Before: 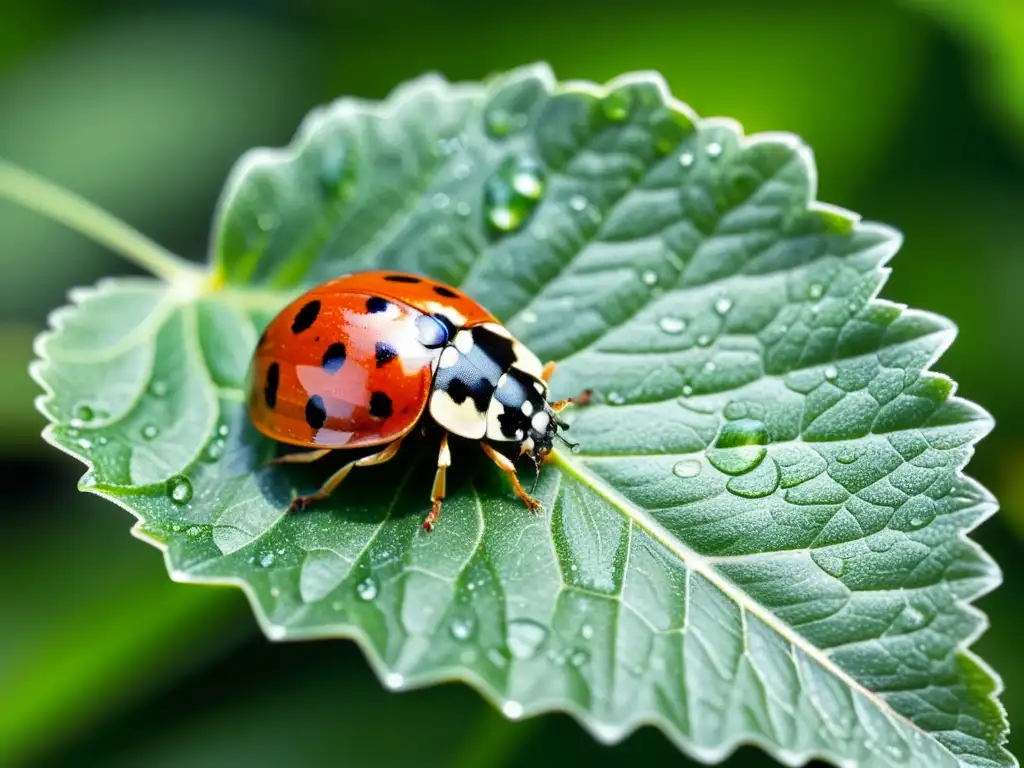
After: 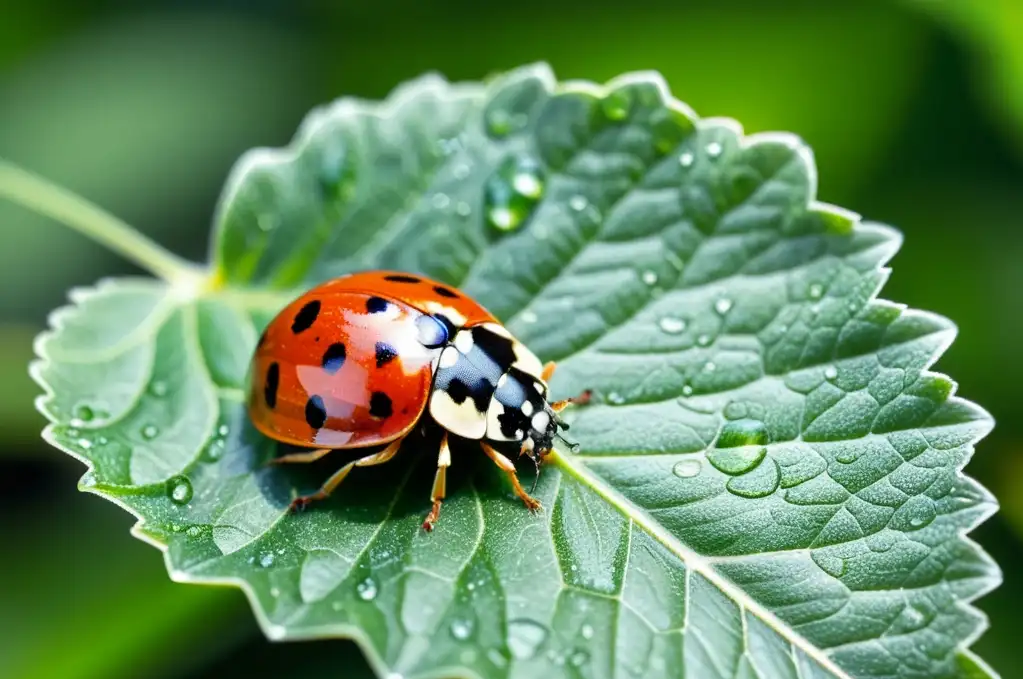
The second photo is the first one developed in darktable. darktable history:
shadows and highlights: radius 332.19, shadows 54.46, highlights -98.72, compress 94.31%, soften with gaussian
crop and rotate: top 0%, bottom 11.5%
